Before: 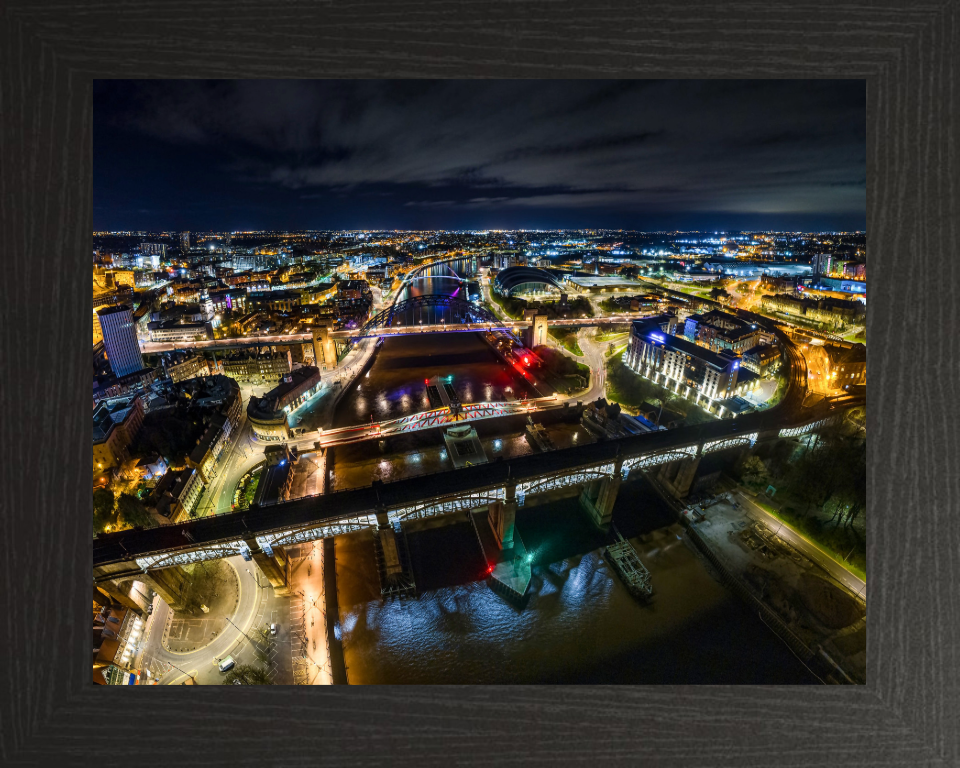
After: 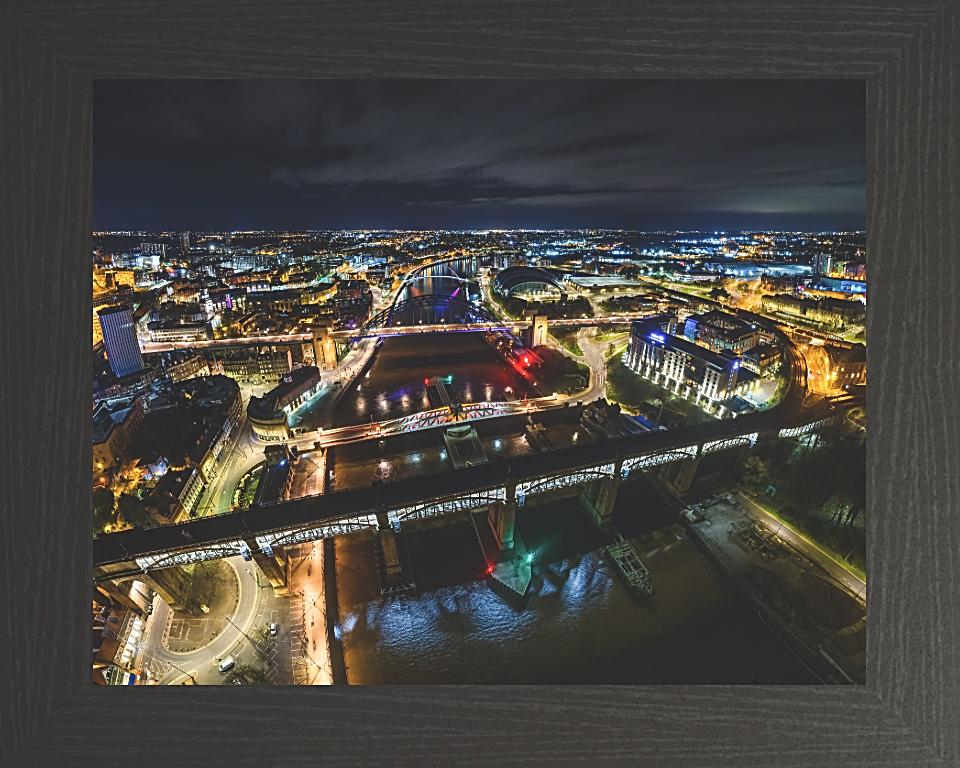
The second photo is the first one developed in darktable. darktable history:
sharpen: amount 0.75
exposure: black level correction -0.023, exposure -0.039 EV, compensate highlight preservation false
